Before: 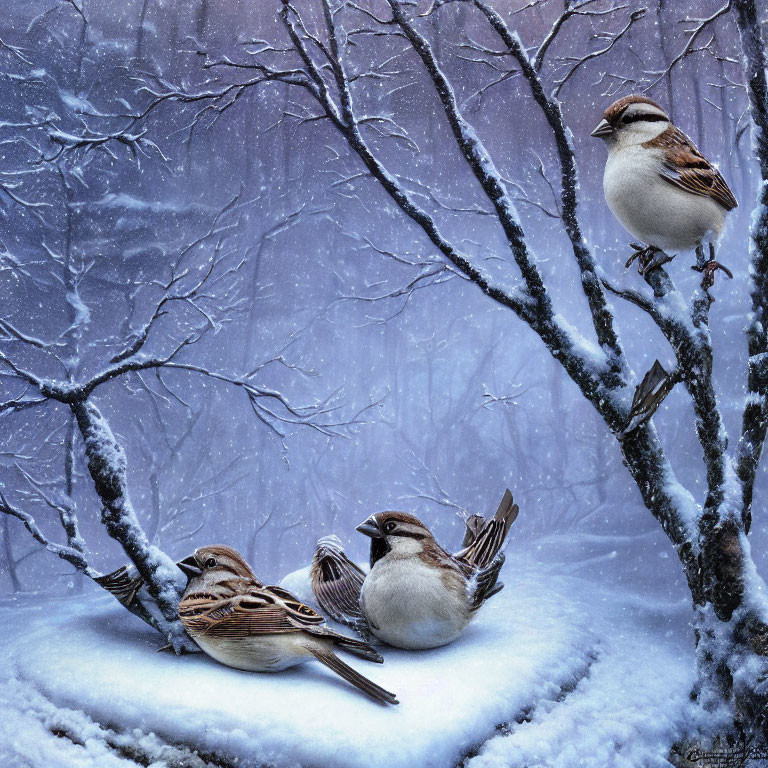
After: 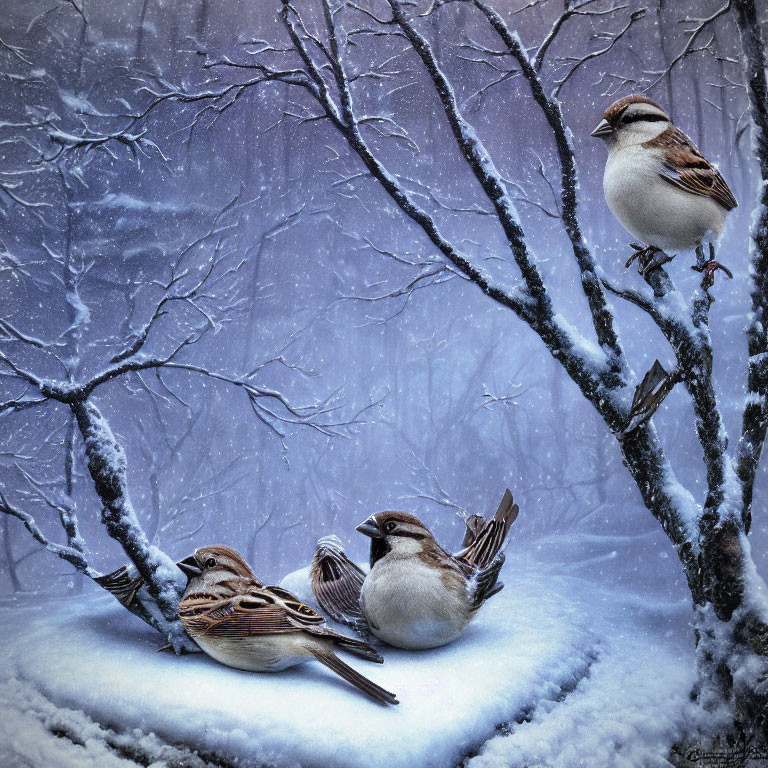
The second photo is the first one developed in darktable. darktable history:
vignetting: fall-off start 91.19%
shadows and highlights: soften with gaussian
